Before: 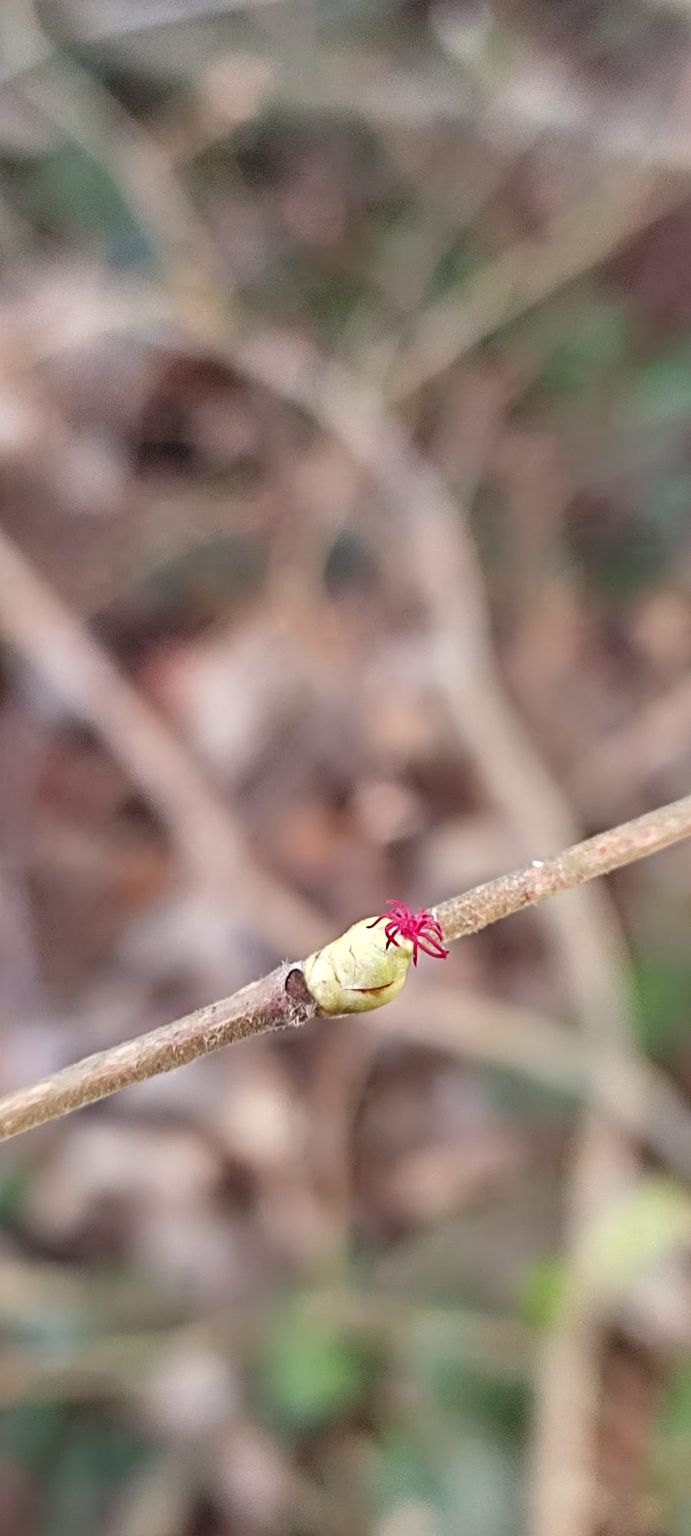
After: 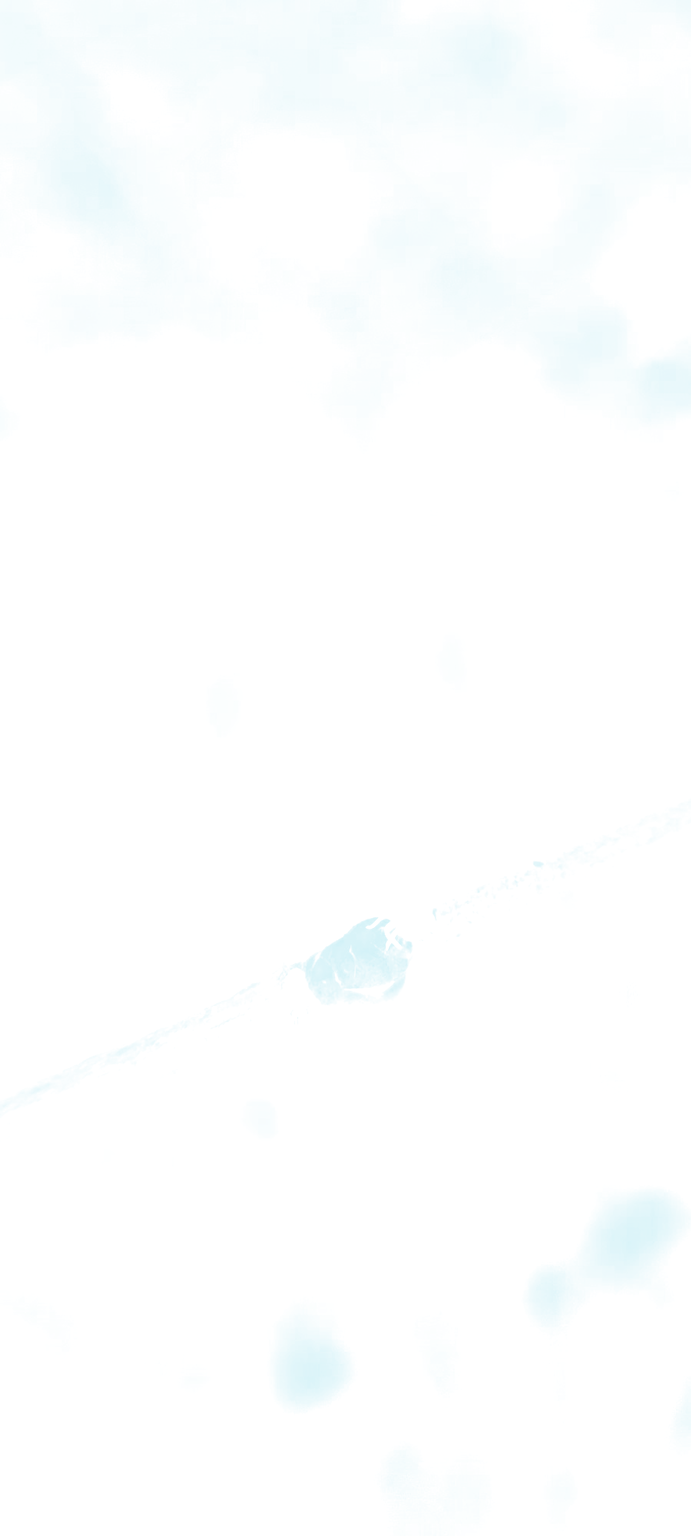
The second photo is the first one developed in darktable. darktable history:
exposure: compensate highlight preservation false
split-toning: shadows › hue 327.6°, highlights › hue 198°, highlights › saturation 0.55, balance -21.25, compress 0%
white balance: red 1.467, blue 0.684
bloom: size 85%, threshold 5%, strength 85%
